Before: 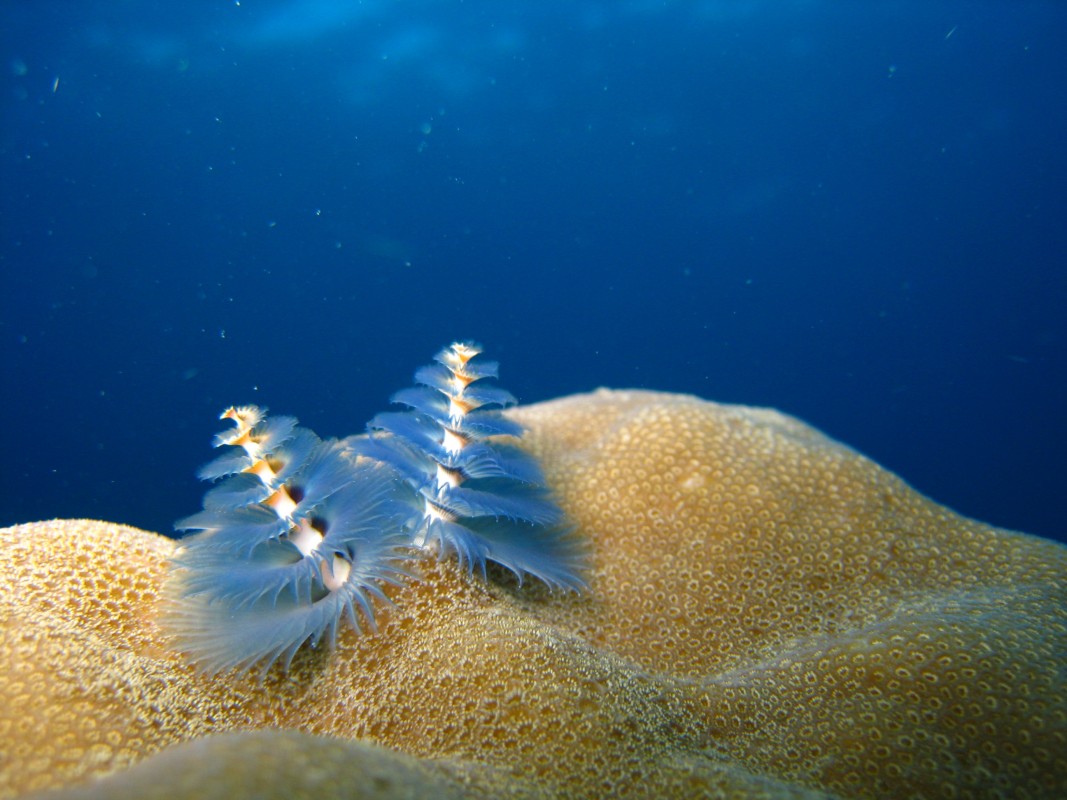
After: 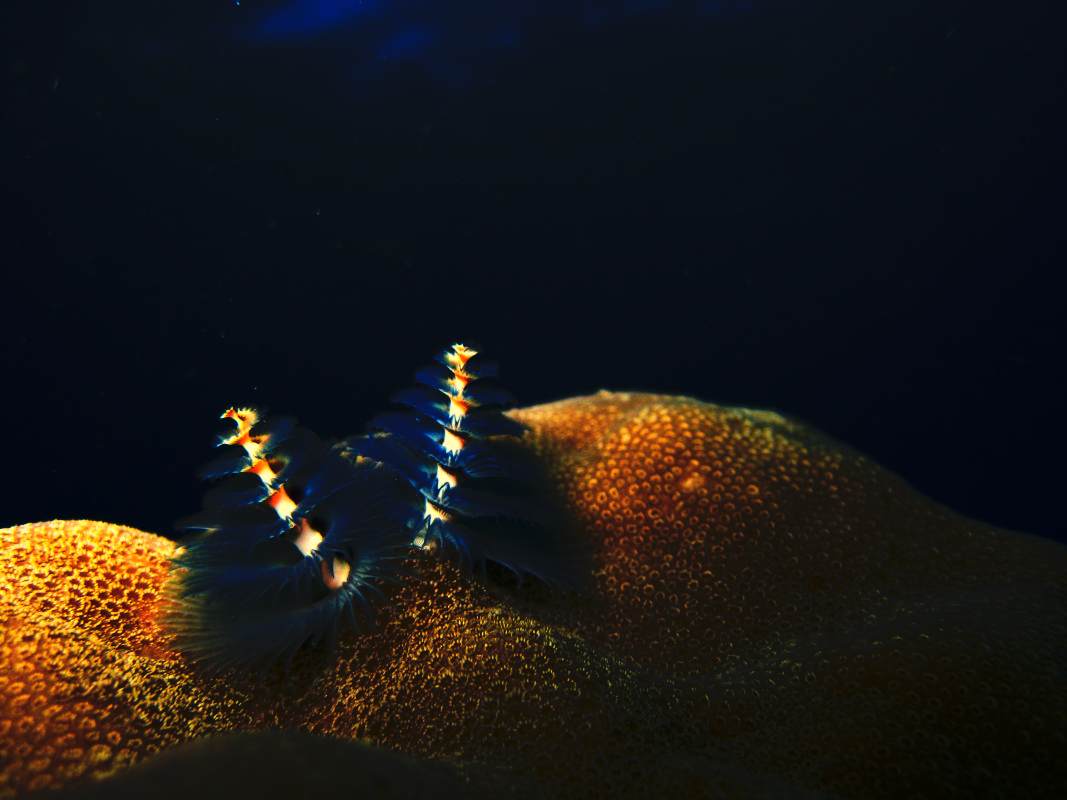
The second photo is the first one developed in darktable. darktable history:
tone curve: curves: ch0 [(0, 0) (0.003, 0.032) (0.53, 0.368) (0.901, 0.866) (1, 1)]
contrast brightness saturation: contrast 0.15, brightness -0.01, saturation 0.1
base curve: curves: ch0 [(0, 0) (0.472, 0.455) (1, 1)]
white balance: red 1.029, blue 0.92
